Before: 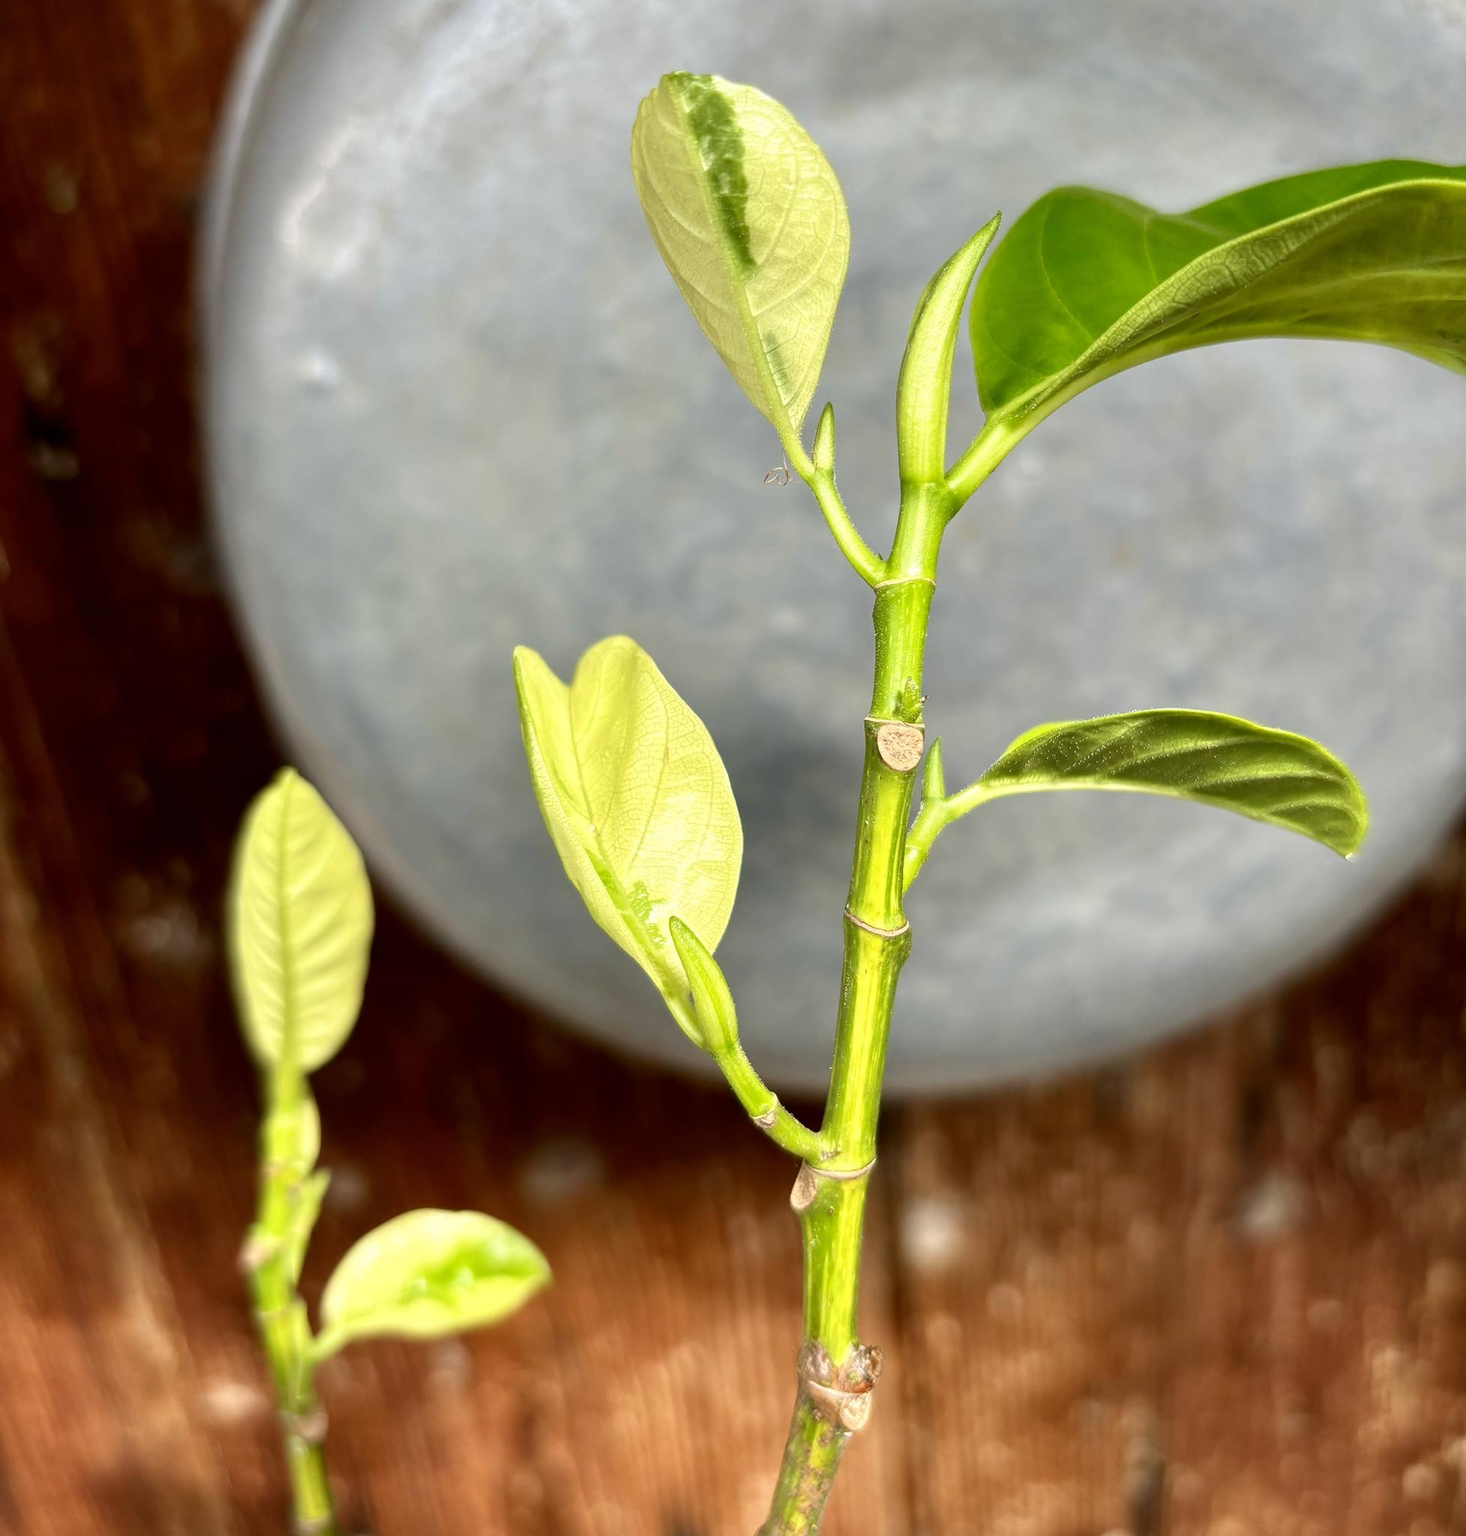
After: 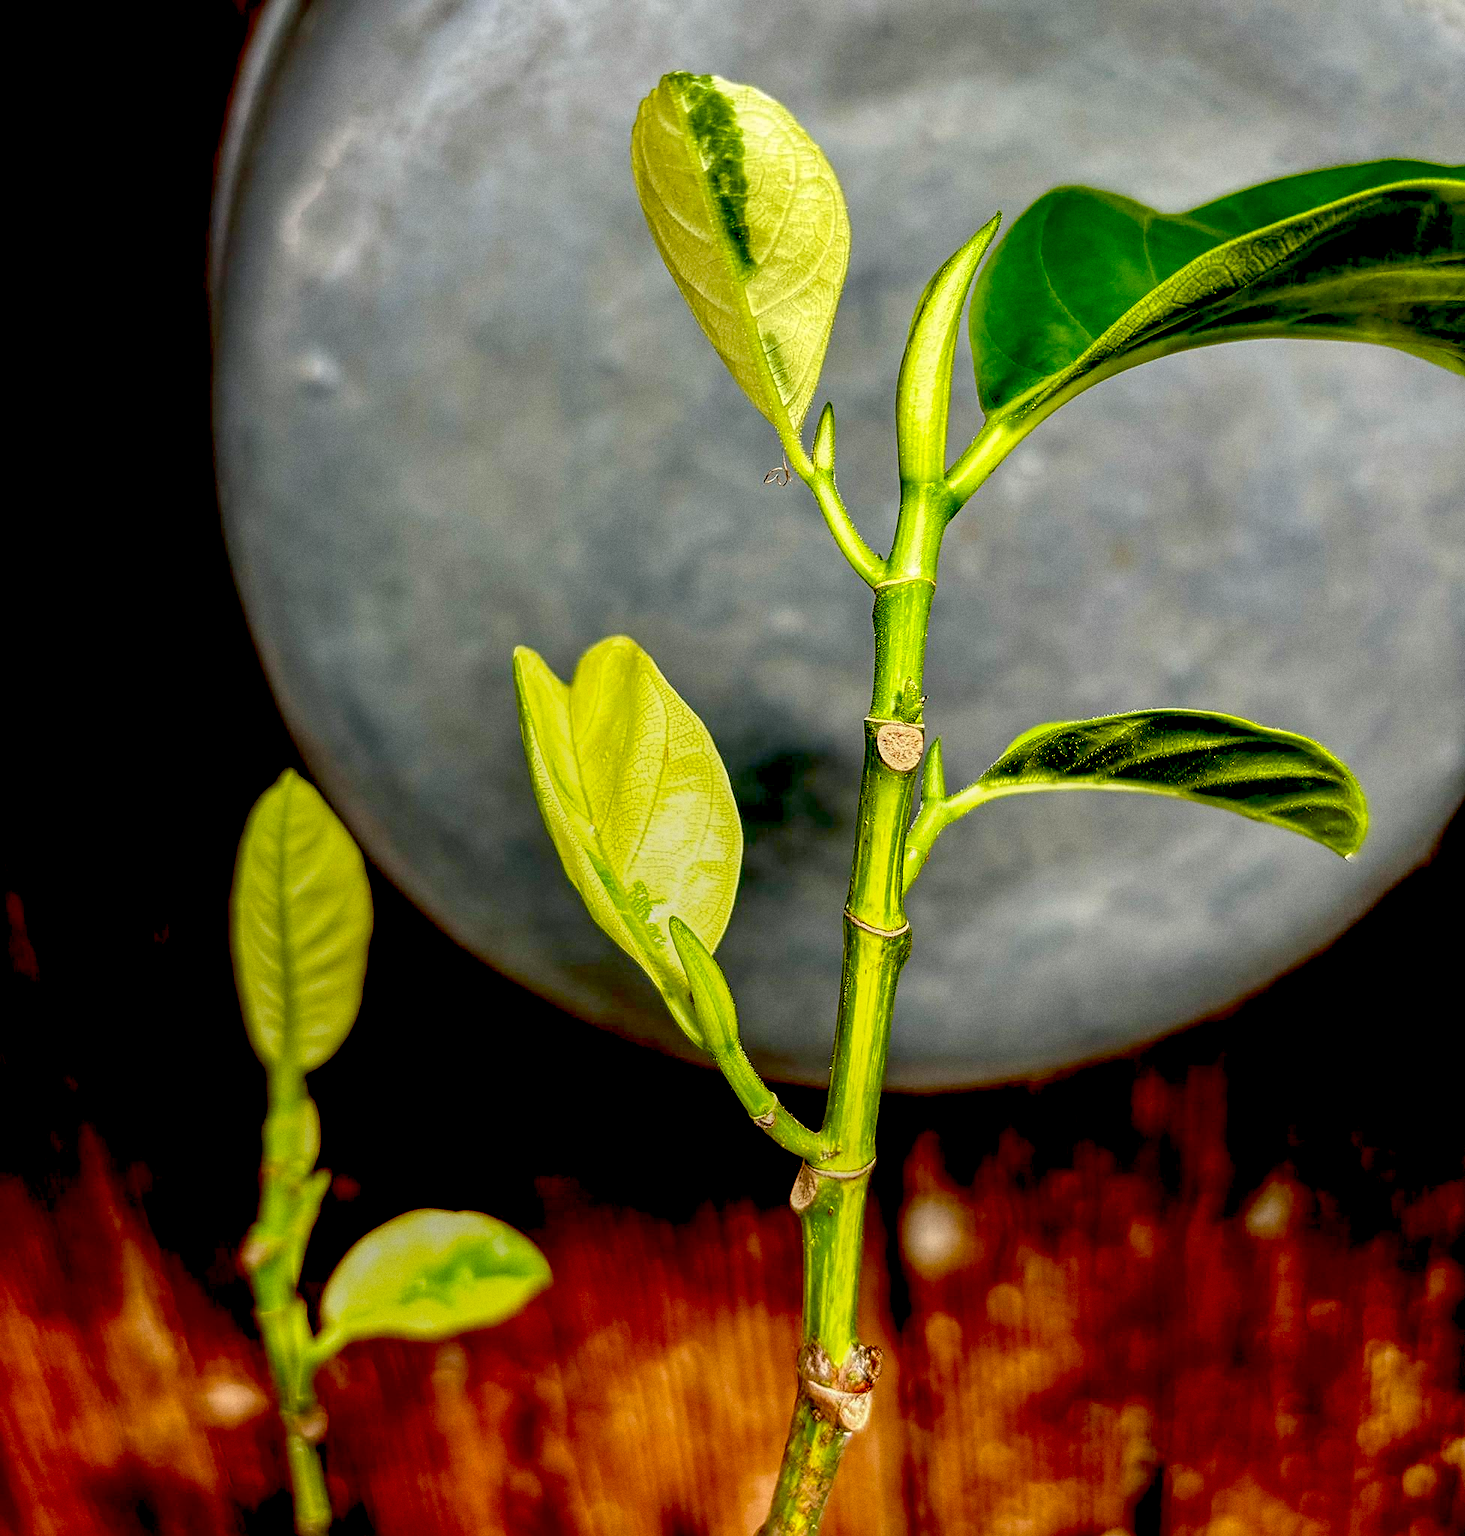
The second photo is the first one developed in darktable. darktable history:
color correction: highlights a* 0.207, highlights b* 2.7, shadows a* -0.874, shadows b* -4.78
exposure: black level correction 0.1, exposure -0.092 EV, compensate highlight preservation false
sharpen: on, module defaults
grain: coarseness 0.09 ISO
local contrast: detail 130%
